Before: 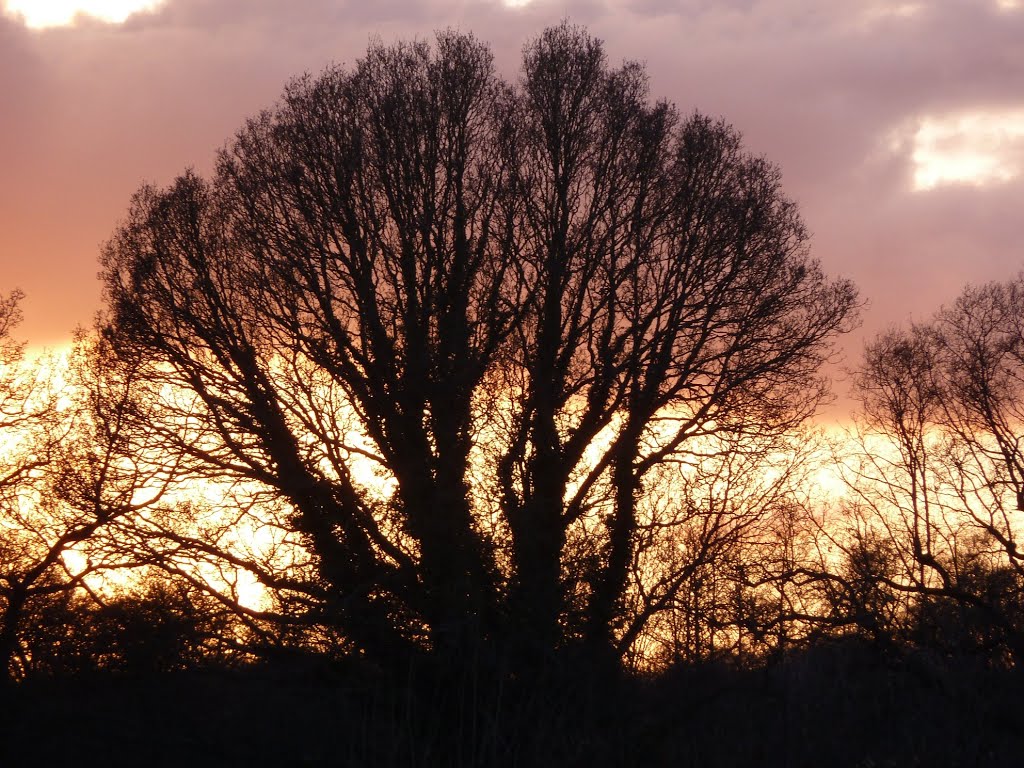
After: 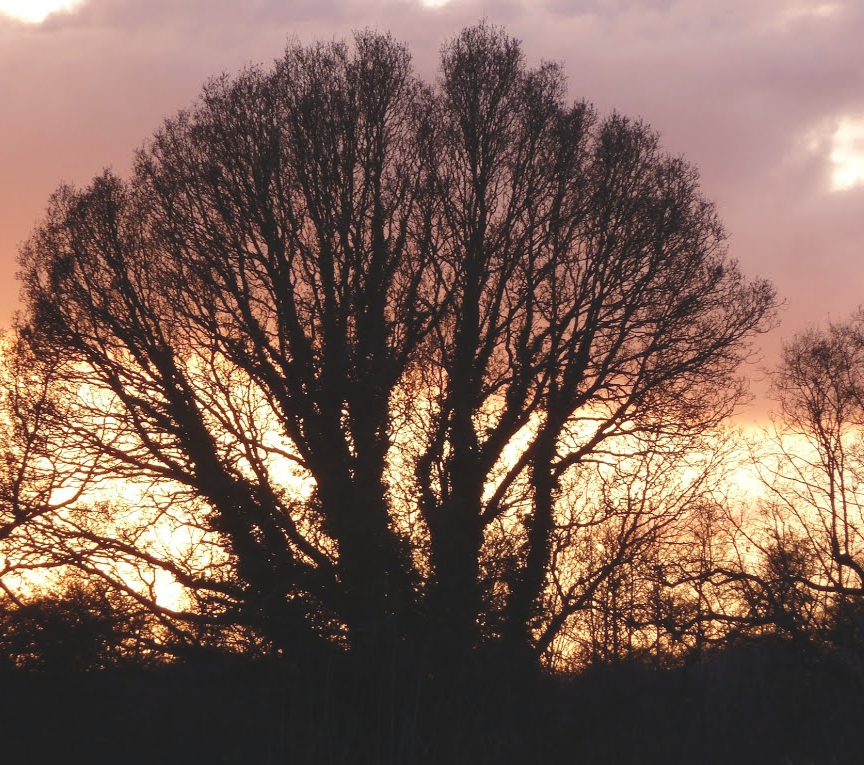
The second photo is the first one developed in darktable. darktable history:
color balance: lift [1.007, 1, 1, 1], gamma [1.097, 1, 1, 1]
crop: left 8.026%, right 7.374%
